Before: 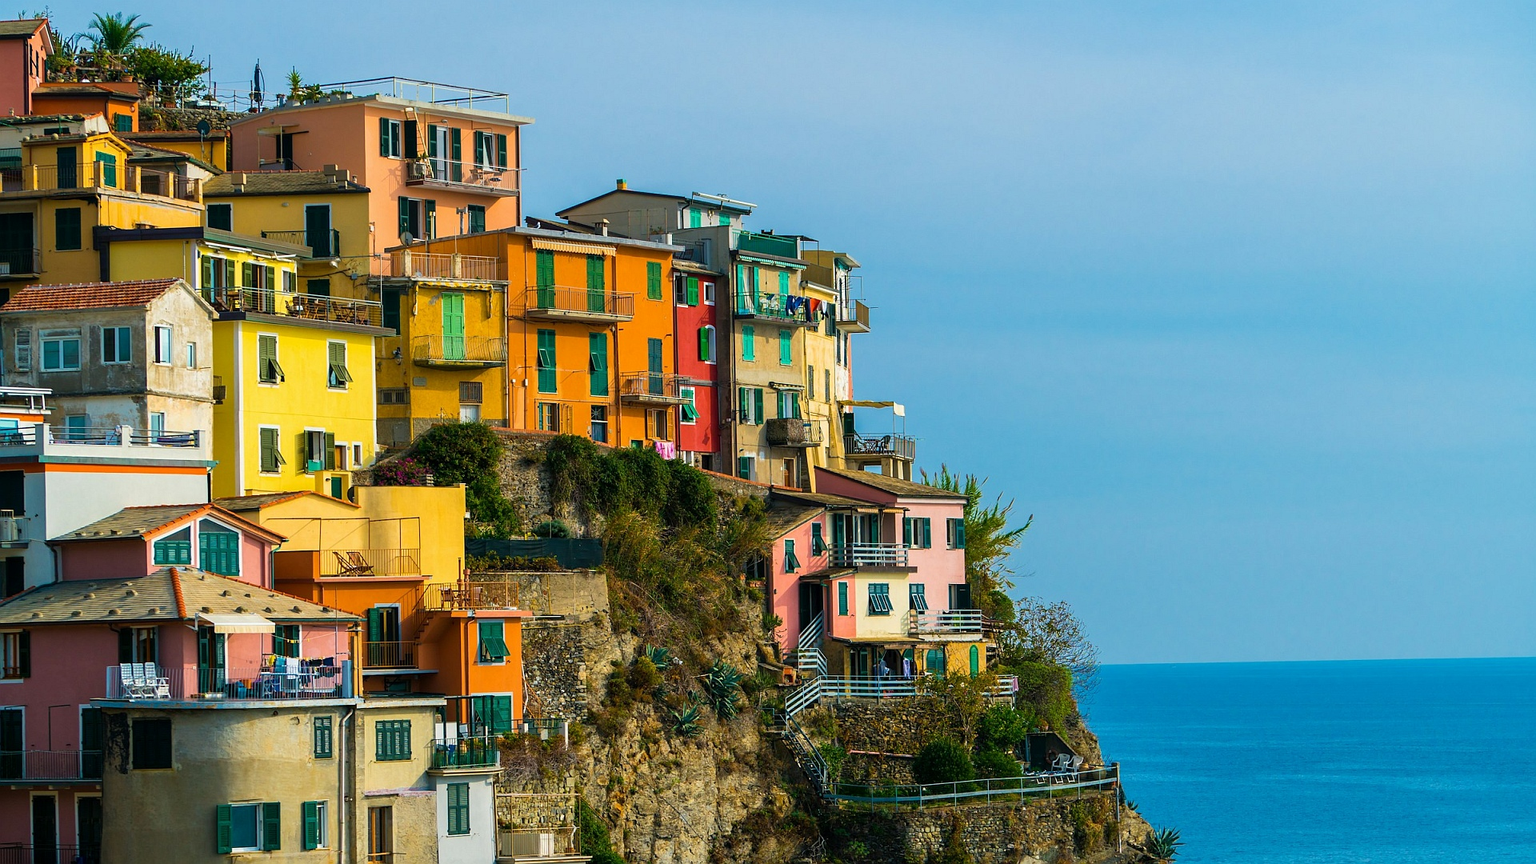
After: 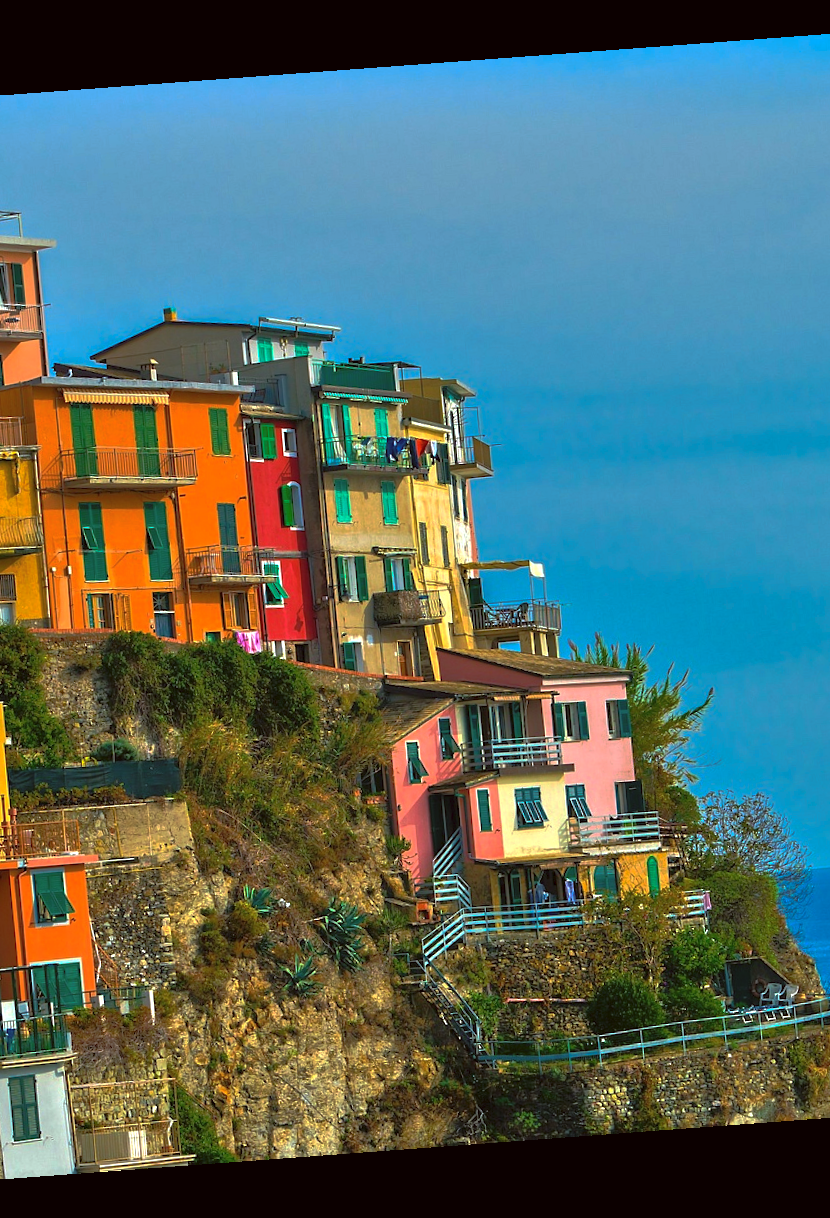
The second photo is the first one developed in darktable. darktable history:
crop: left 31.229%, right 27.105%
tone curve: curves: ch0 [(0, 0) (0.003, 0.029) (0.011, 0.034) (0.025, 0.044) (0.044, 0.057) (0.069, 0.07) (0.1, 0.084) (0.136, 0.104) (0.177, 0.127) (0.224, 0.156) (0.277, 0.192) (0.335, 0.236) (0.399, 0.284) (0.468, 0.339) (0.543, 0.393) (0.623, 0.454) (0.709, 0.541) (0.801, 0.65) (0.898, 0.766) (1, 1)], preserve colors none
tone equalizer: -8 EV 2 EV, -7 EV 2 EV, -6 EV 2 EV, -5 EV 2 EV, -4 EV 2 EV, -3 EV 1.5 EV, -2 EV 1 EV, -1 EV 0.5 EV
rotate and perspective: rotation -4.25°, automatic cropping off
color correction: highlights a* -3.28, highlights b* -6.24, shadows a* 3.1, shadows b* 5.19
